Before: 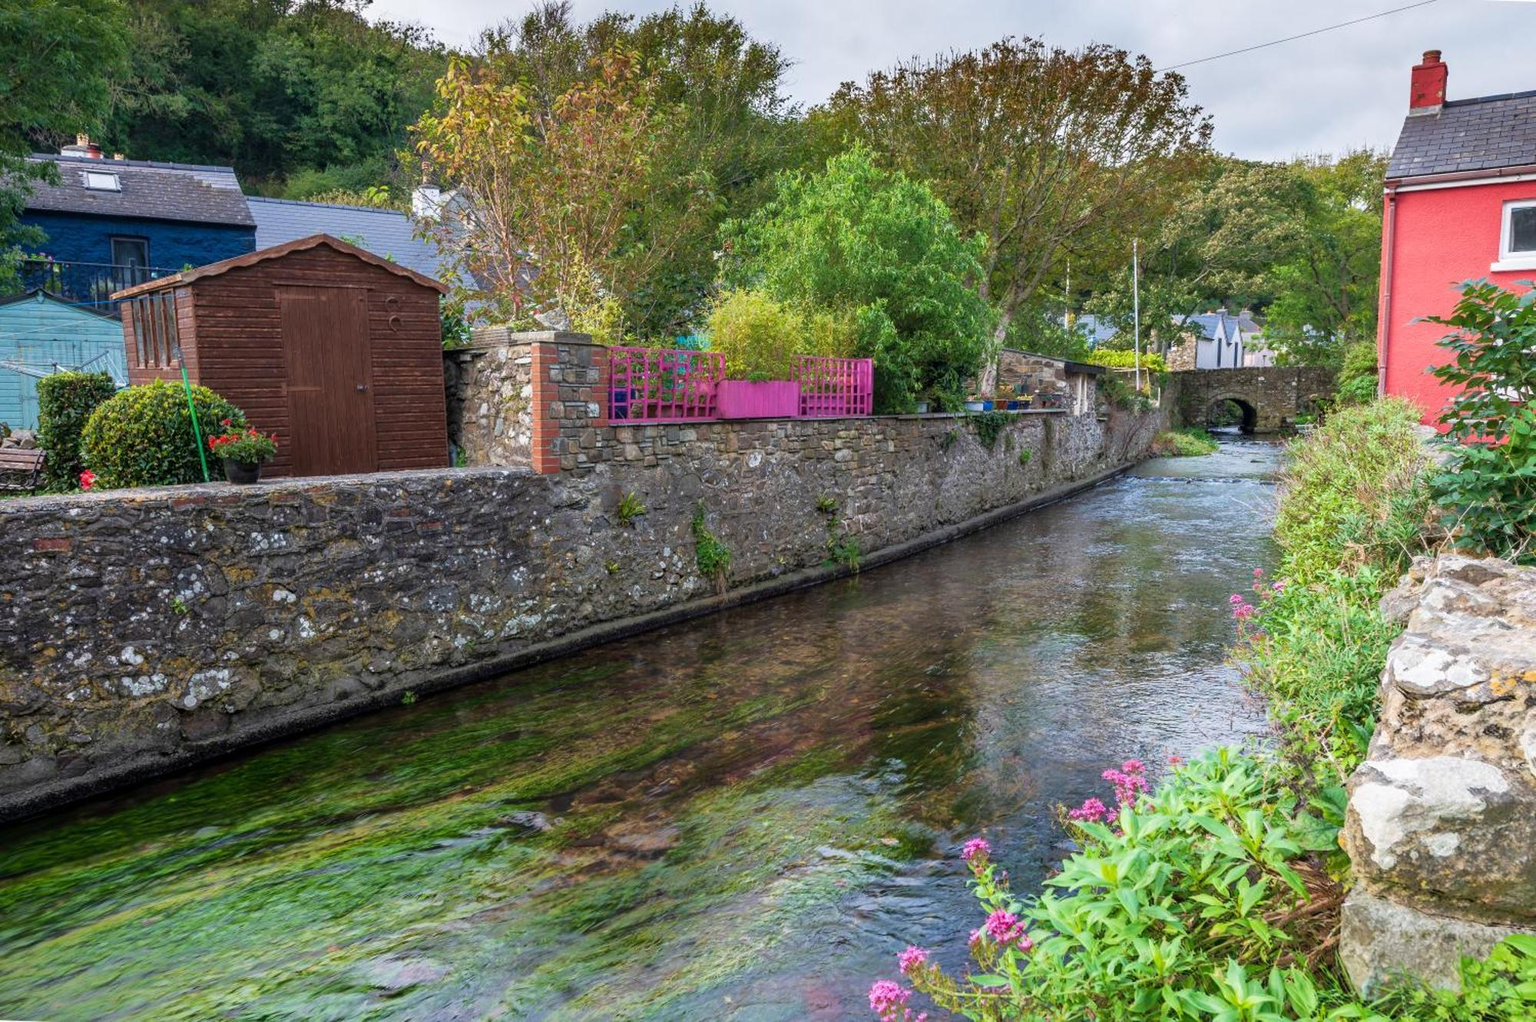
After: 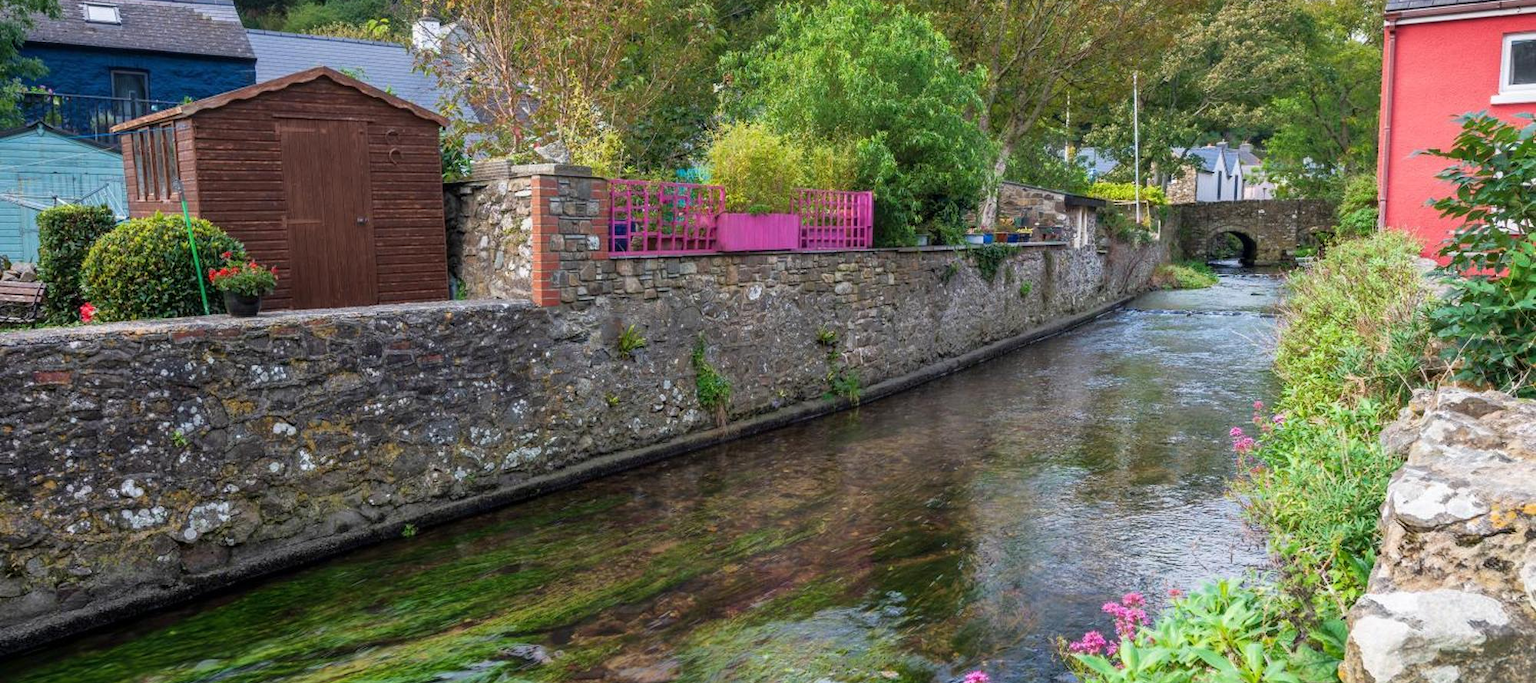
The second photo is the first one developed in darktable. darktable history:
shadows and highlights: radius 336.26, shadows 28.81, soften with gaussian
crop: top 16.381%, bottom 16.704%
